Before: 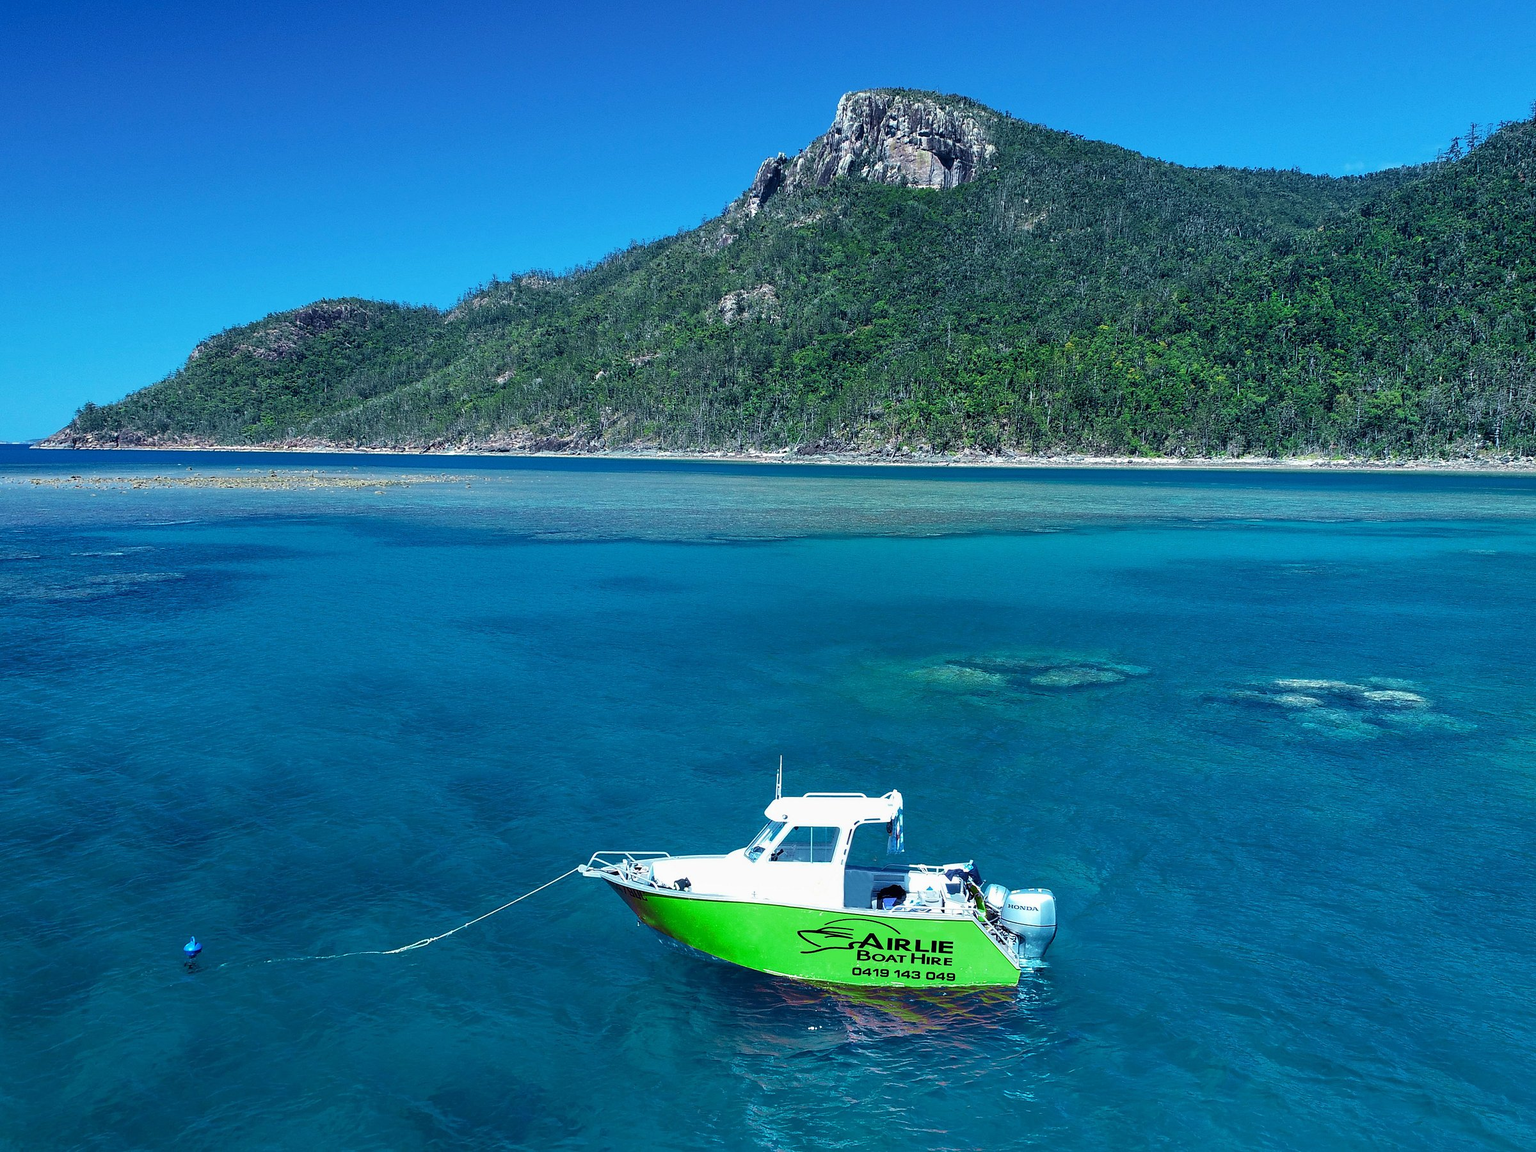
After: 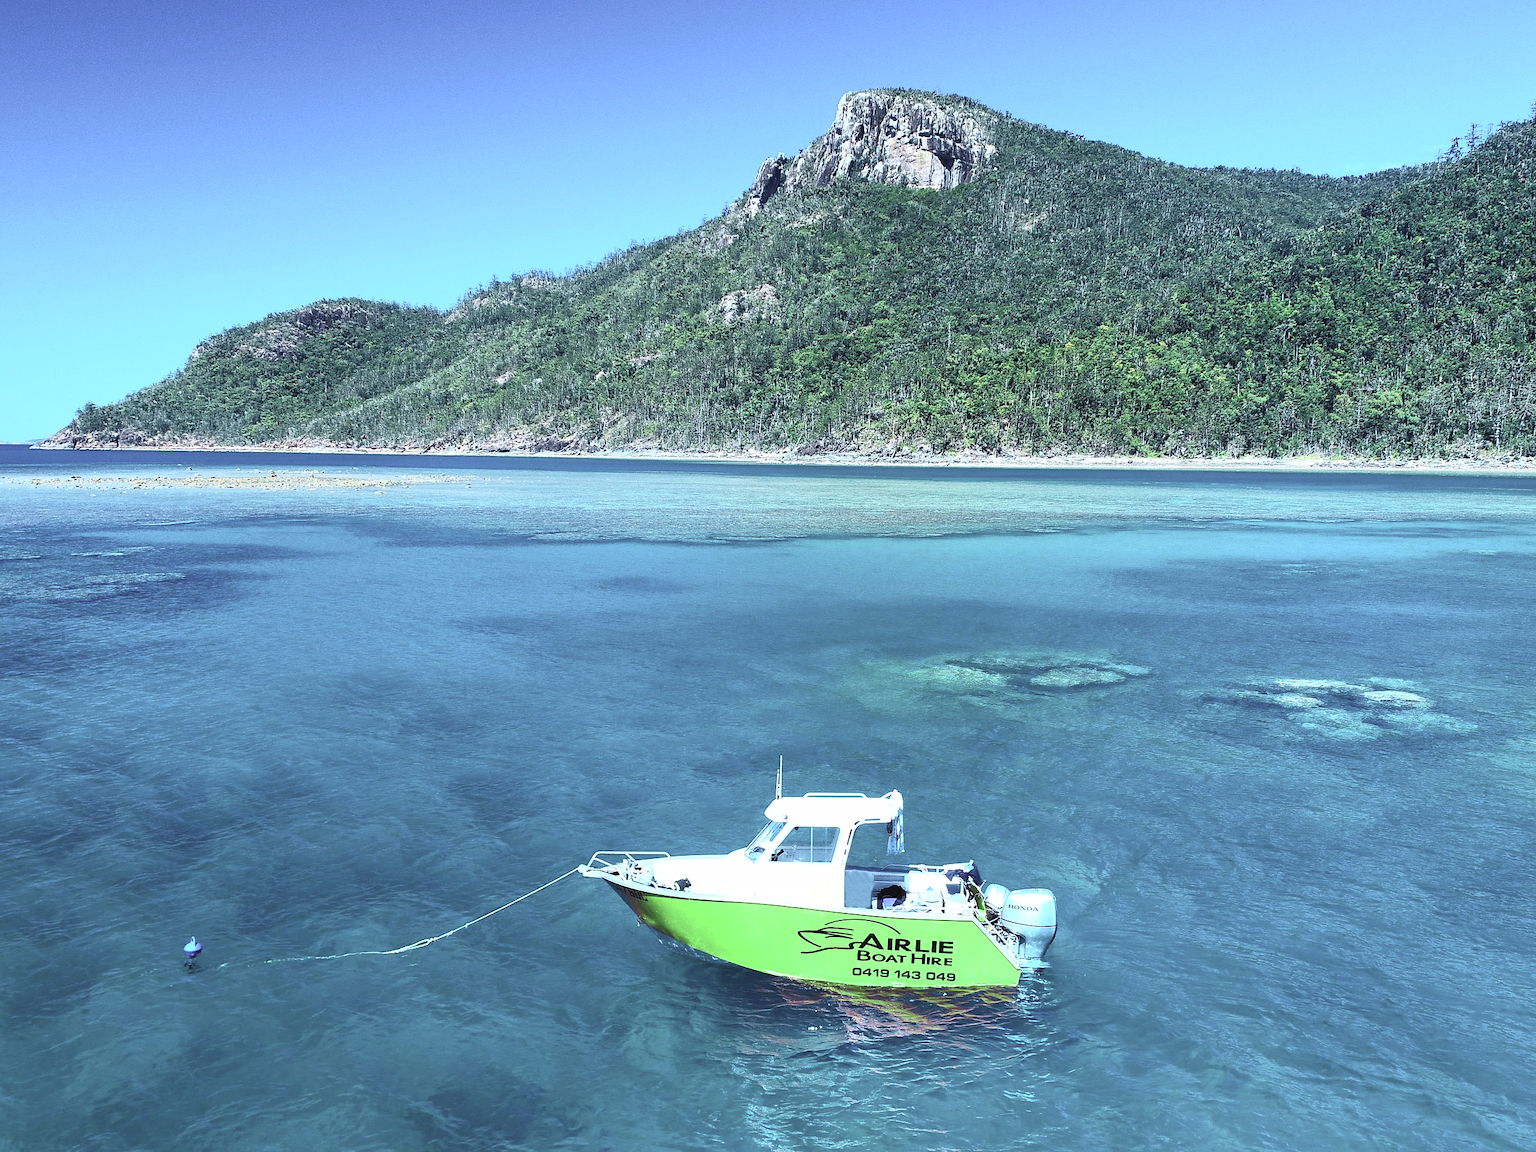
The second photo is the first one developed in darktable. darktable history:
contrast brightness saturation: contrast 0.417, brightness 0.563, saturation -0.194
